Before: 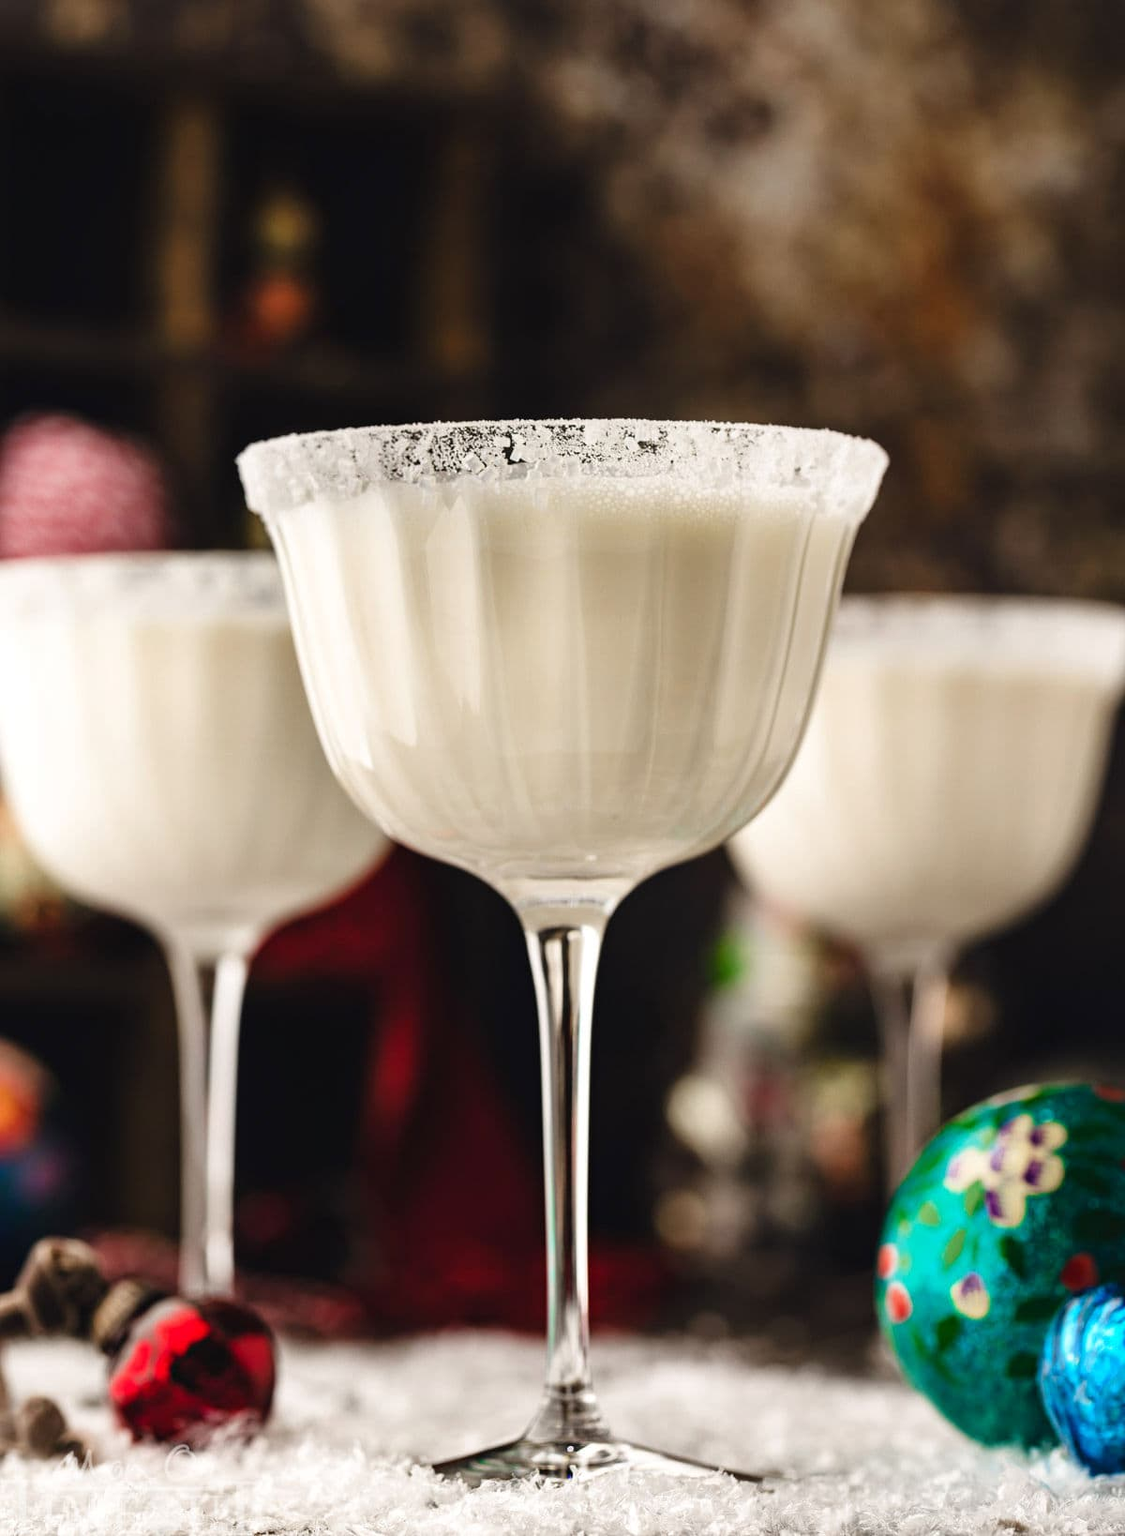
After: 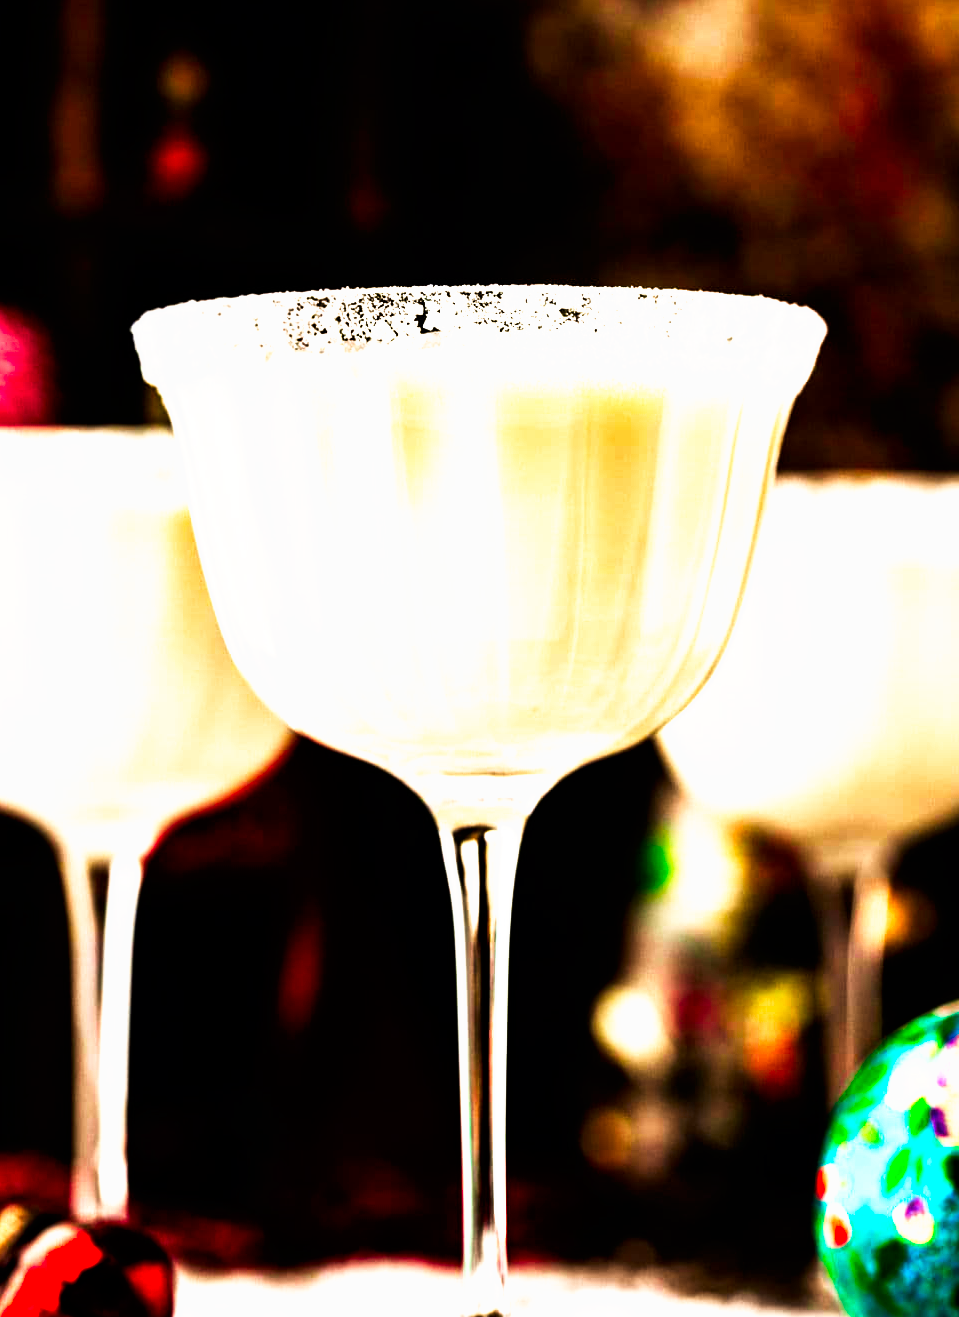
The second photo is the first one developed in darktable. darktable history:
tone curve: curves: ch0 [(0, 0) (0.003, 0) (0.011, 0) (0.025, 0) (0.044, 0.001) (0.069, 0.003) (0.1, 0.003) (0.136, 0.006) (0.177, 0.014) (0.224, 0.056) (0.277, 0.128) (0.335, 0.218) (0.399, 0.346) (0.468, 0.512) (0.543, 0.713) (0.623, 0.898) (0.709, 0.987) (0.801, 0.99) (0.898, 0.99) (1, 1)], preserve colors none
color correction: highlights b* -0.021, saturation 1.36
crop and rotate: left 10.151%, top 9.935%, right 9.91%, bottom 9.627%
